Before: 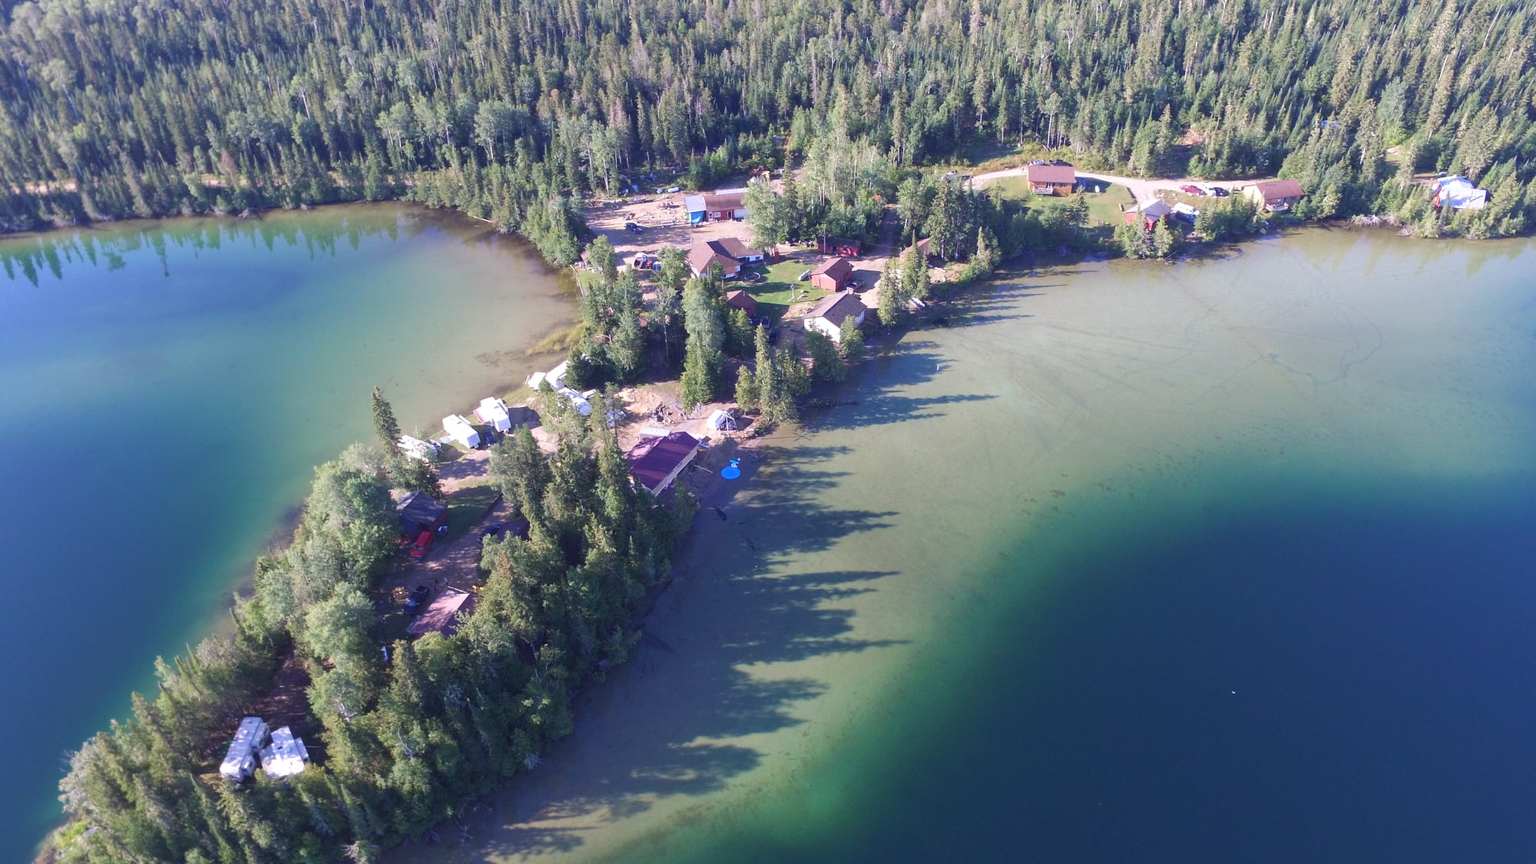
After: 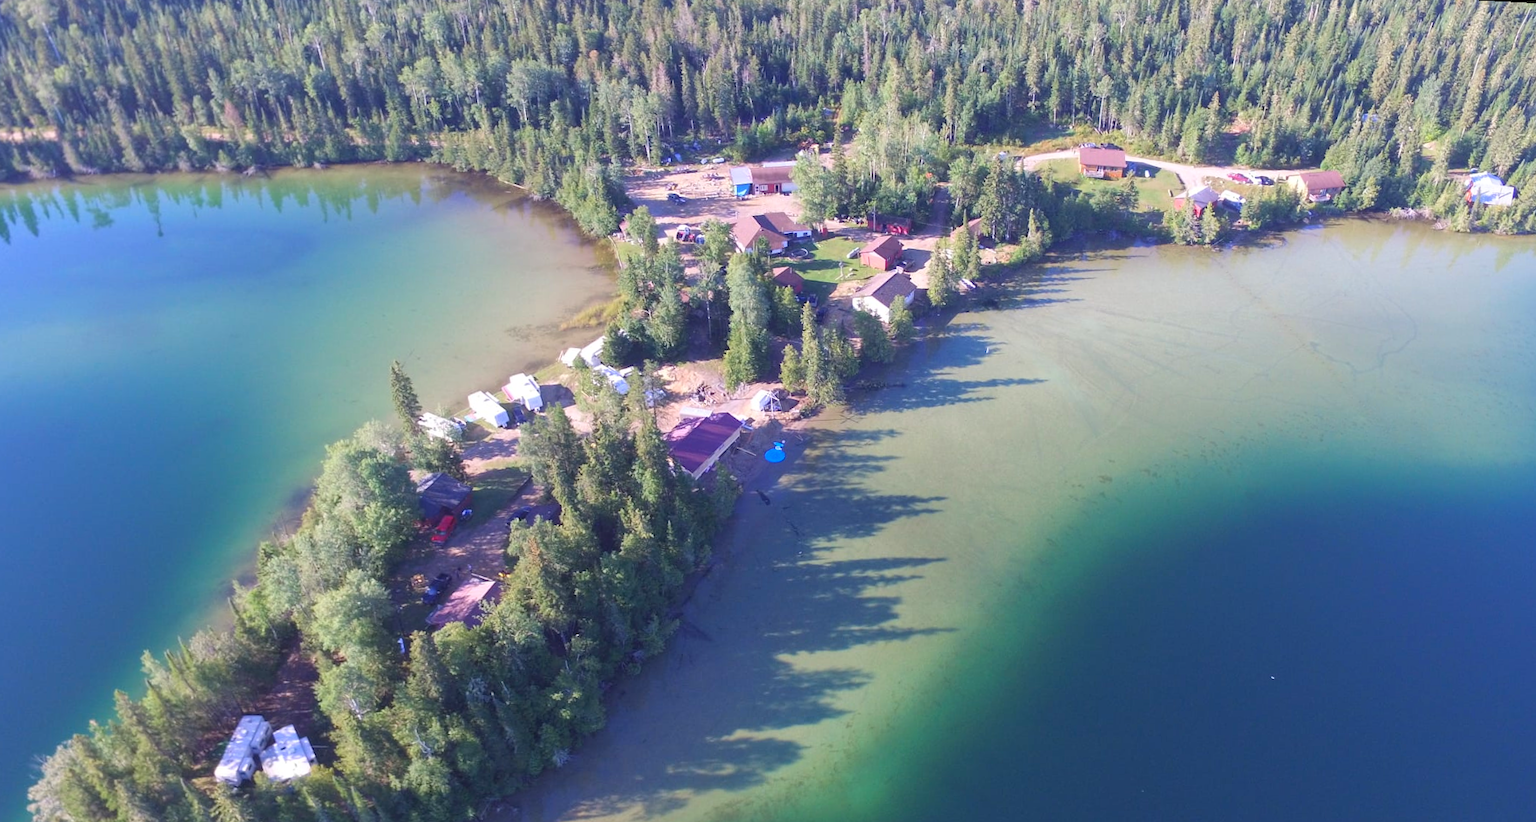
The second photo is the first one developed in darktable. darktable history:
rotate and perspective: rotation 0.679°, lens shift (horizontal) 0.136, crop left 0.009, crop right 0.991, crop top 0.078, crop bottom 0.95
crop and rotate: left 1.774%, right 0.633%, bottom 1.28%
contrast brightness saturation: brightness 0.09, saturation 0.19
